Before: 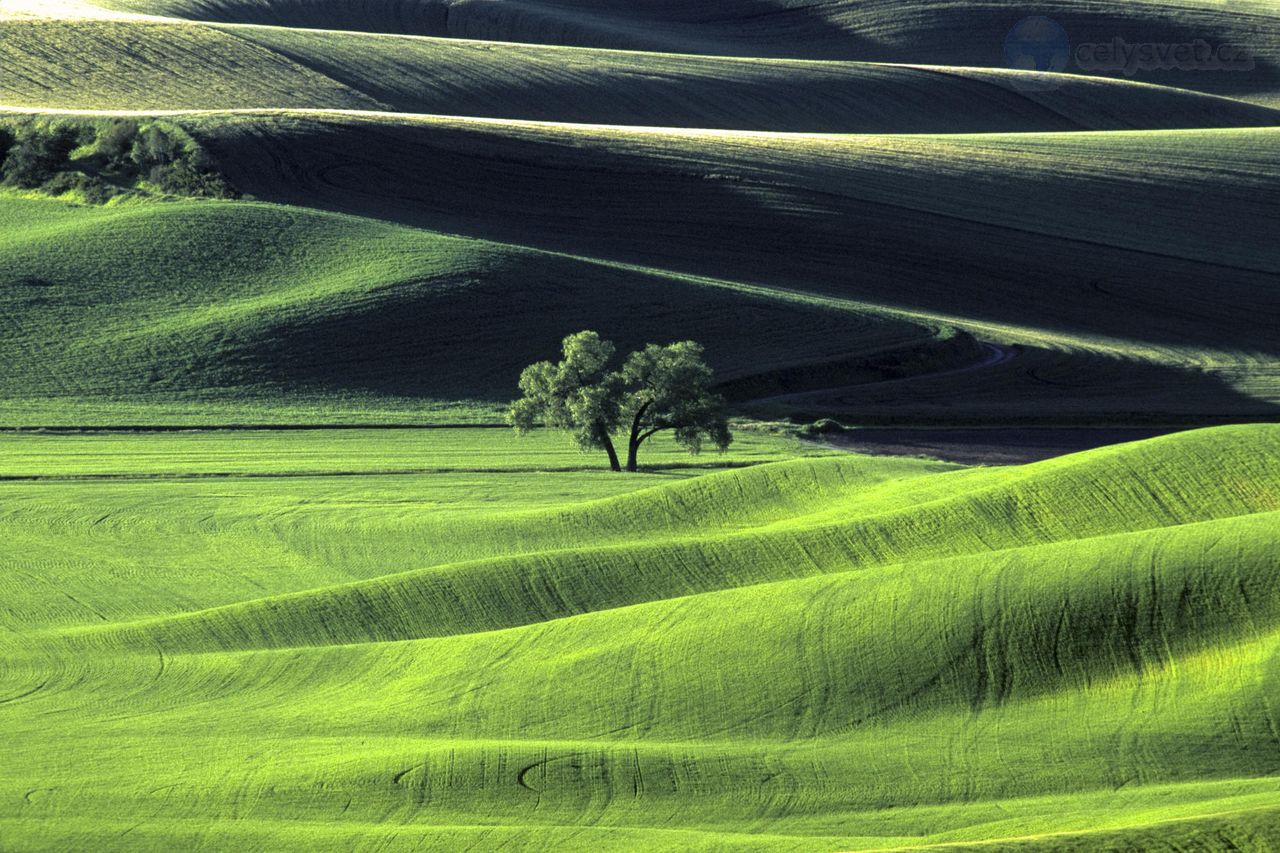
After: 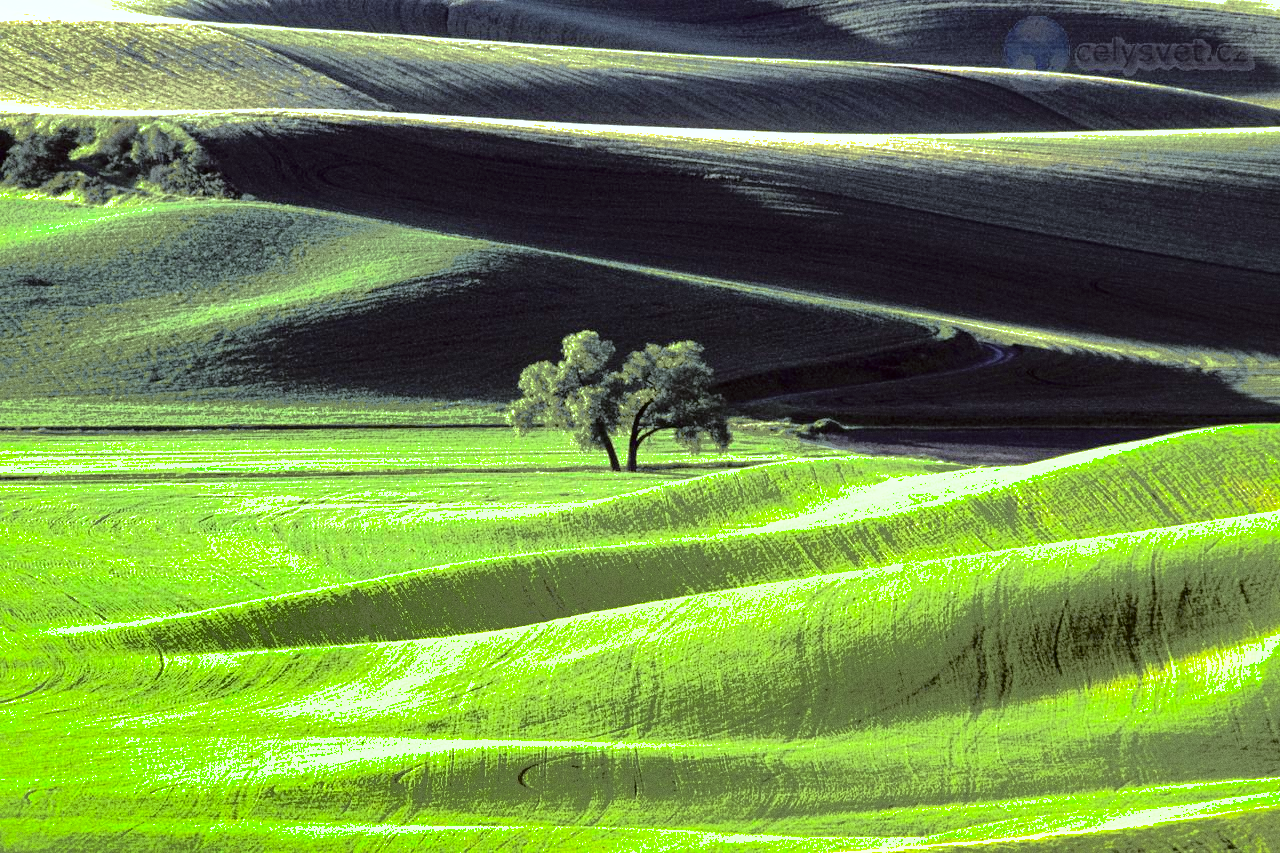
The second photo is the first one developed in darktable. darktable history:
color correction: highlights a* -3.28, highlights b* -6.24, shadows a* 3.1, shadows b* 5.19
exposure: exposure 0.943 EV, compensate highlight preservation false
grain: coarseness 0.09 ISO
tone curve: curves: ch0 [(0, 0) (0.105, 0.044) (0.195, 0.128) (0.283, 0.283) (0.384, 0.404) (0.485, 0.531) (0.638, 0.681) (0.795, 0.879) (1, 0.977)]; ch1 [(0, 0) (0.161, 0.092) (0.35, 0.33) (0.379, 0.401) (0.456, 0.469) (0.498, 0.503) (0.531, 0.537) (0.596, 0.621) (0.635, 0.671) (1, 1)]; ch2 [(0, 0) (0.371, 0.362) (0.437, 0.437) (0.483, 0.484) (0.53, 0.515) (0.56, 0.58) (0.622, 0.606) (1, 1)], color space Lab, independent channels, preserve colors none
shadows and highlights: shadows 25, highlights -70
